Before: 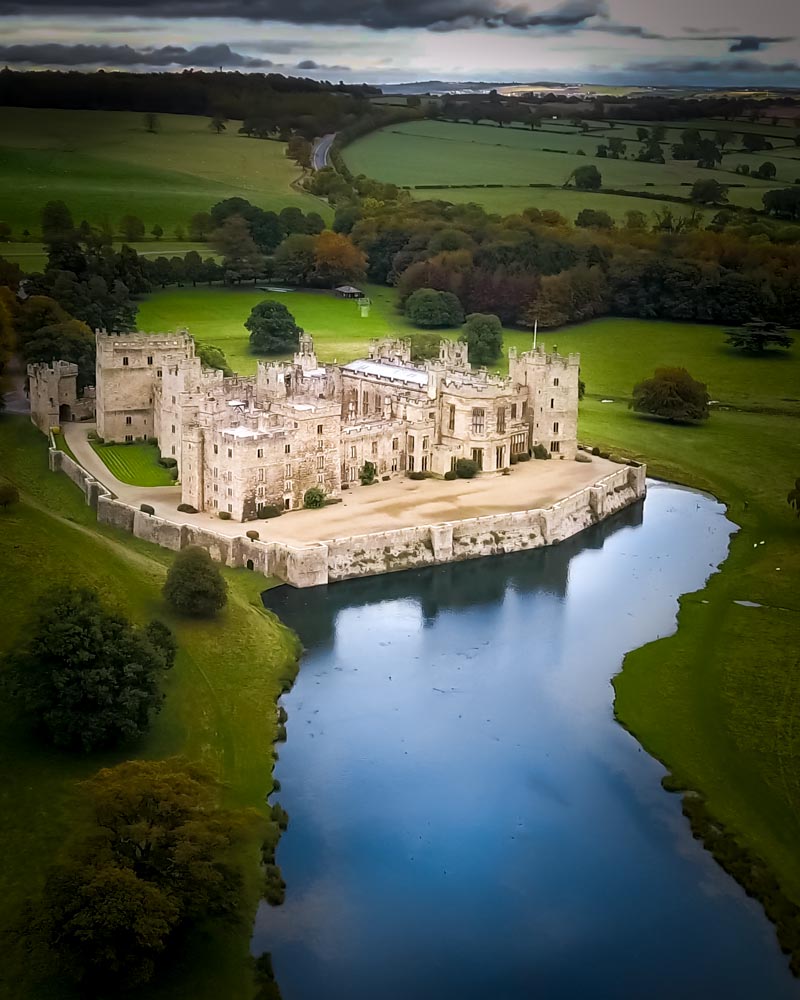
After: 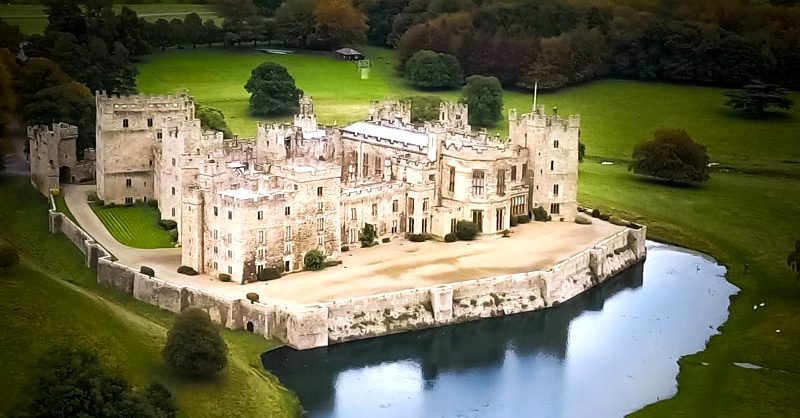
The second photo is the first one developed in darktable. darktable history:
tone equalizer: -8 EV -0.417 EV, -7 EV -0.389 EV, -6 EV -0.333 EV, -5 EV -0.222 EV, -3 EV 0.222 EV, -2 EV 0.333 EV, -1 EV 0.389 EV, +0 EV 0.417 EV, edges refinement/feathering 500, mask exposure compensation -1.57 EV, preserve details no
crop and rotate: top 23.84%, bottom 34.294%
